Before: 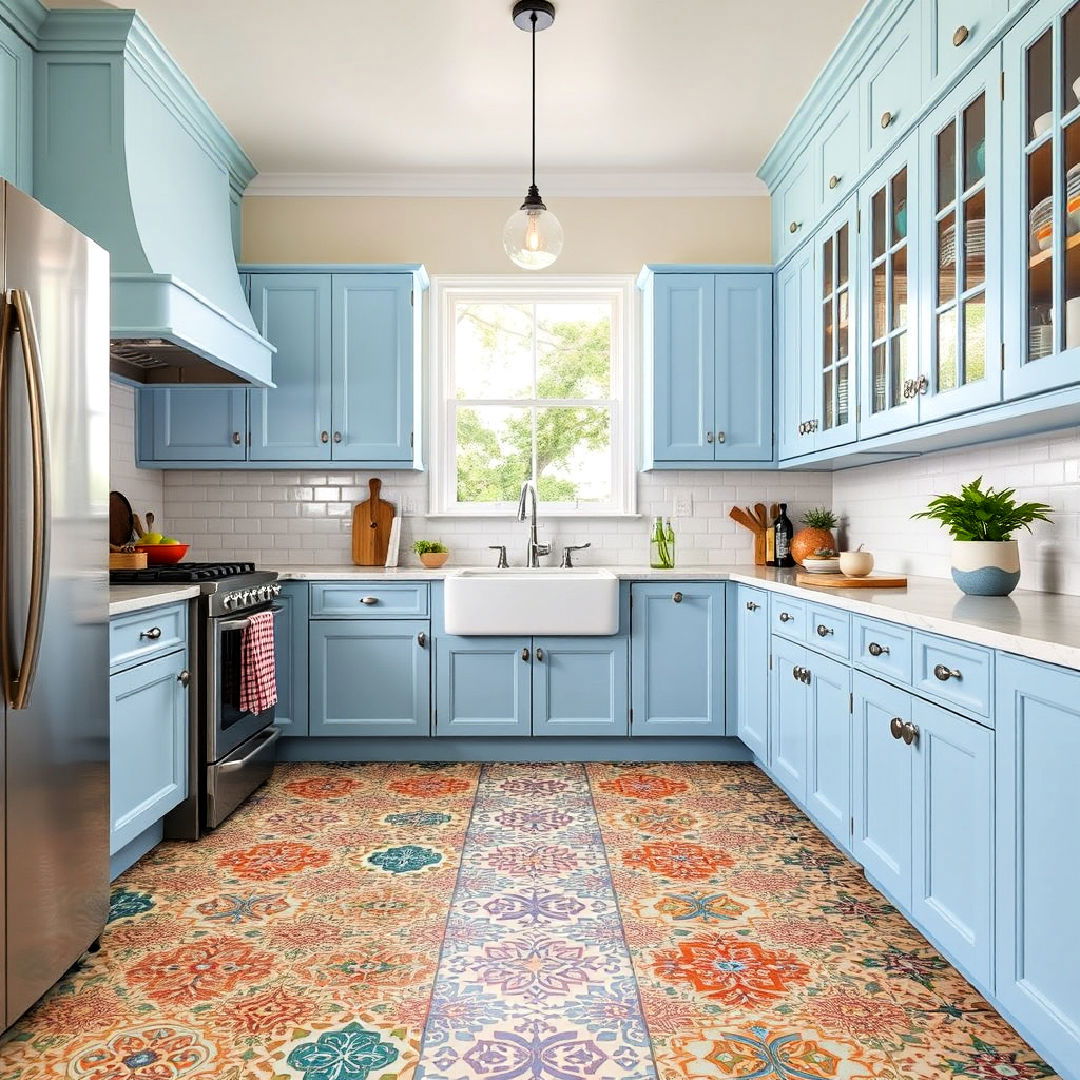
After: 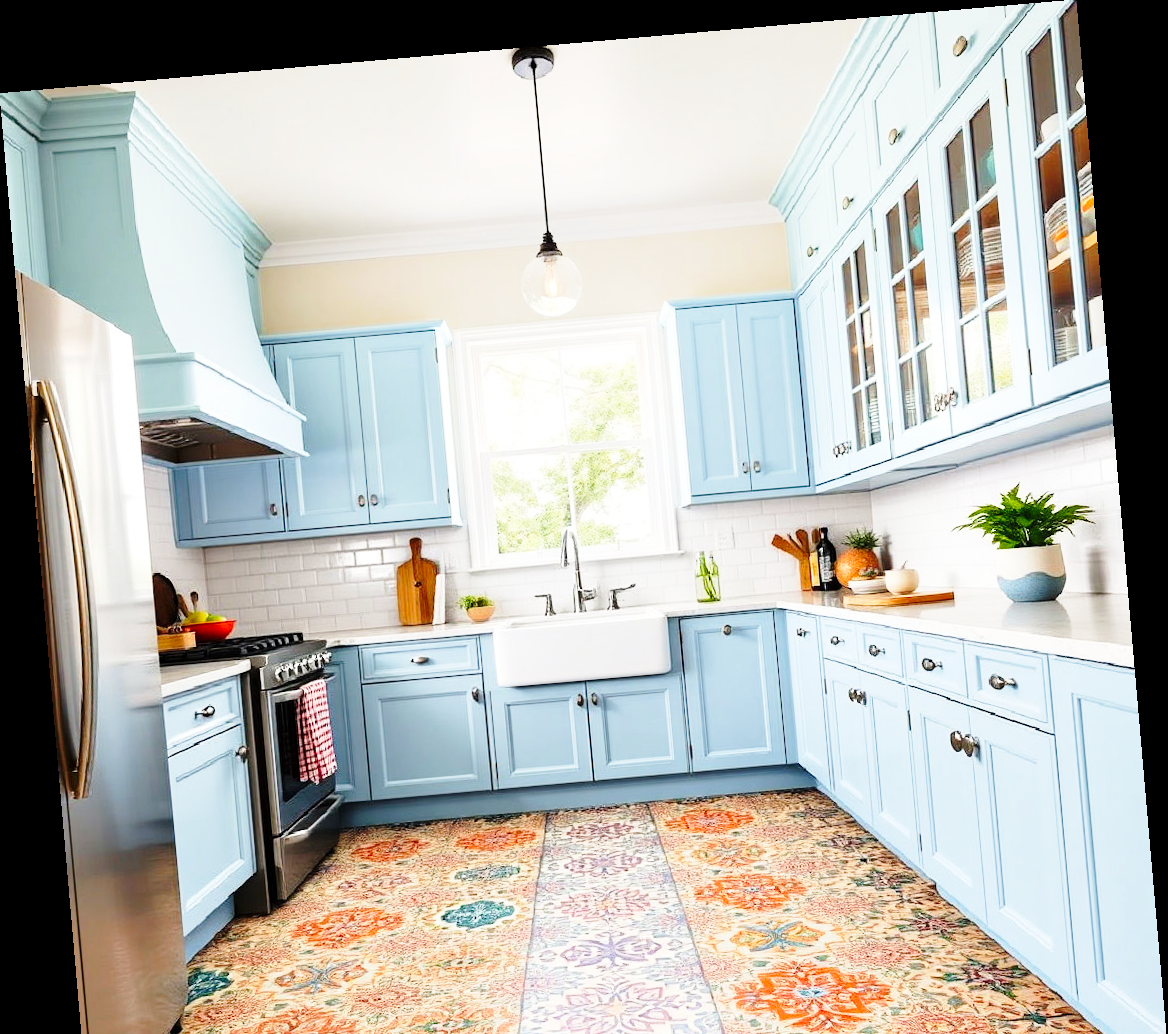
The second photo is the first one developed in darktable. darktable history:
base curve: curves: ch0 [(0, 0) (0.028, 0.03) (0.121, 0.232) (0.46, 0.748) (0.859, 0.968) (1, 1)], preserve colors none
crop and rotate: top 0%, bottom 11.49%
rotate and perspective: rotation -4.98°, automatic cropping off
